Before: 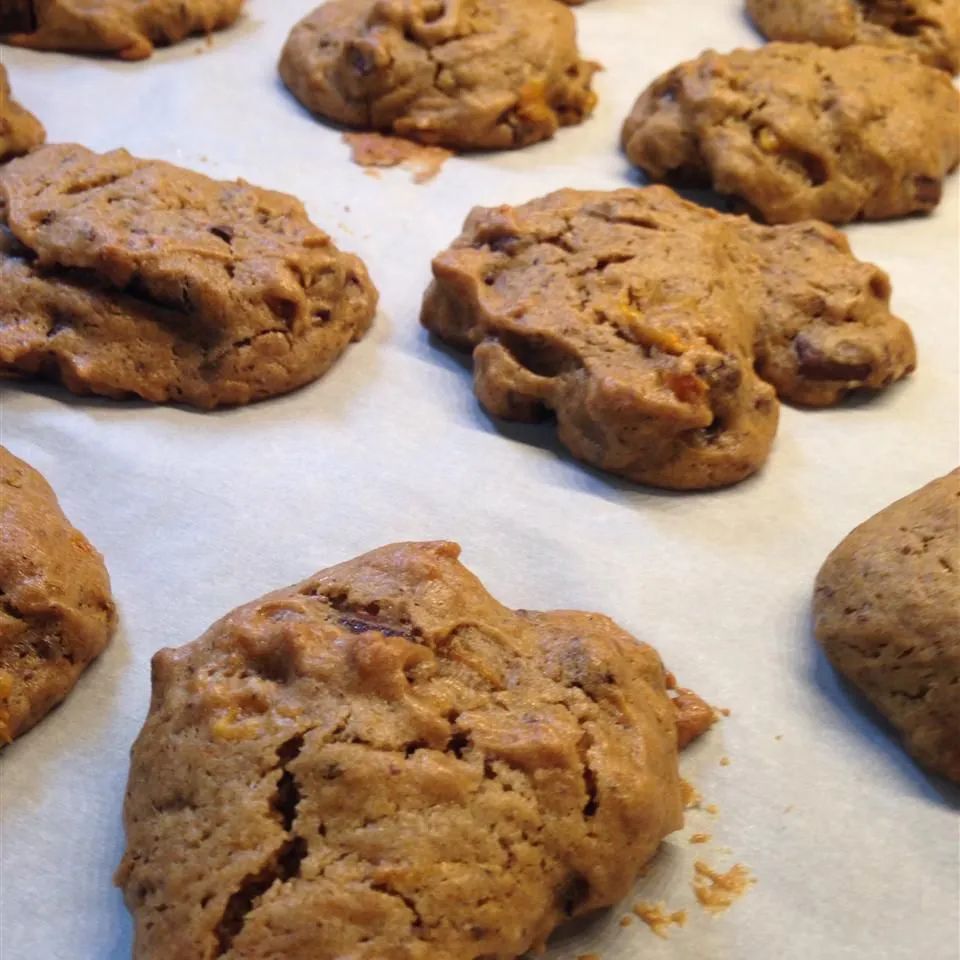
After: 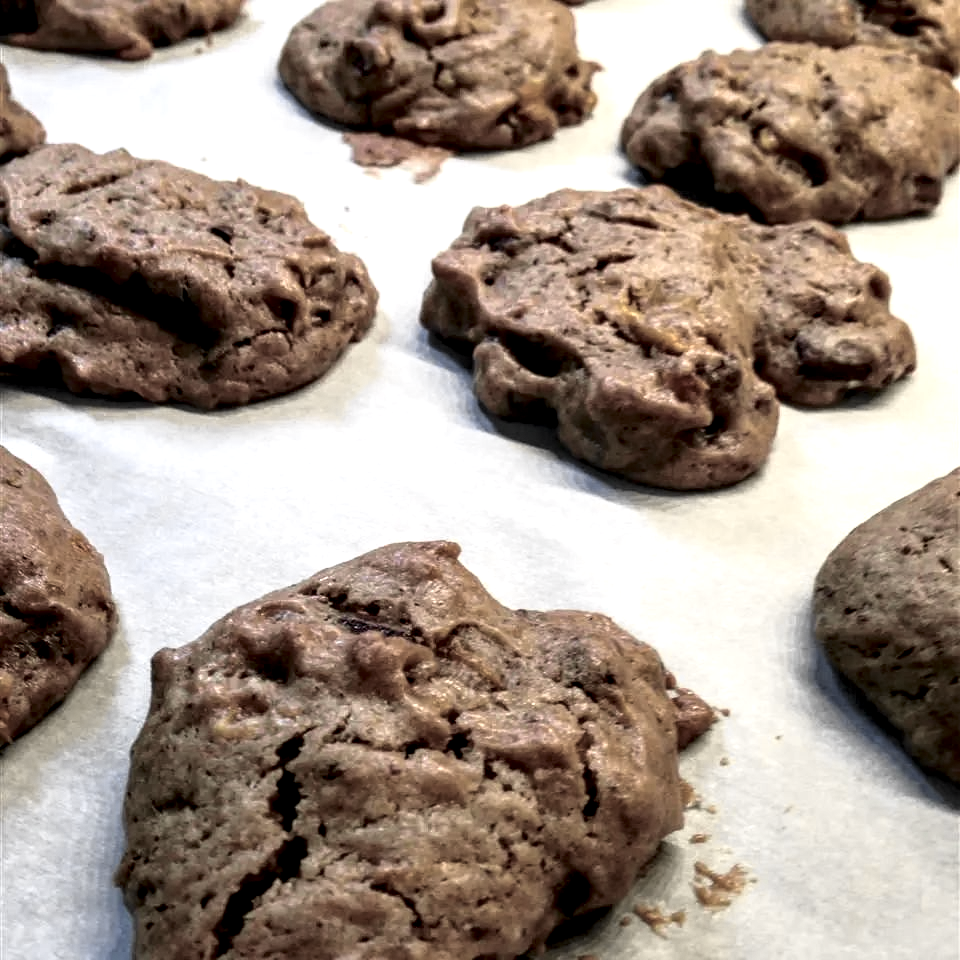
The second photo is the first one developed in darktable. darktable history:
tone curve: curves: ch0 [(0, 0) (0.058, 0.037) (0.214, 0.183) (0.304, 0.288) (0.561, 0.554) (0.687, 0.677) (0.768, 0.768) (0.858, 0.861) (0.987, 0.945)]; ch1 [(0, 0) (0.172, 0.123) (0.312, 0.296) (0.432, 0.448) (0.471, 0.469) (0.502, 0.5) (0.521, 0.505) (0.565, 0.569) (0.663, 0.663) (0.703, 0.721) (0.857, 0.917) (1, 1)]; ch2 [(0, 0) (0.411, 0.424) (0.485, 0.497) (0.502, 0.5) (0.517, 0.511) (0.556, 0.562) (0.626, 0.594) (0.709, 0.661) (1, 1)], color space Lab, independent channels, preserve colors none
local contrast: highlights 63%, shadows 54%, detail 168%, midtone range 0.517
color balance rgb: perceptual saturation grading › global saturation 10.14%, perceptual brilliance grading › global brilliance -17.522%, perceptual brilliance grading › highlights 28.662%, global vibrance 20%
color correction: highlights b* 0.057, saturation 0.497
